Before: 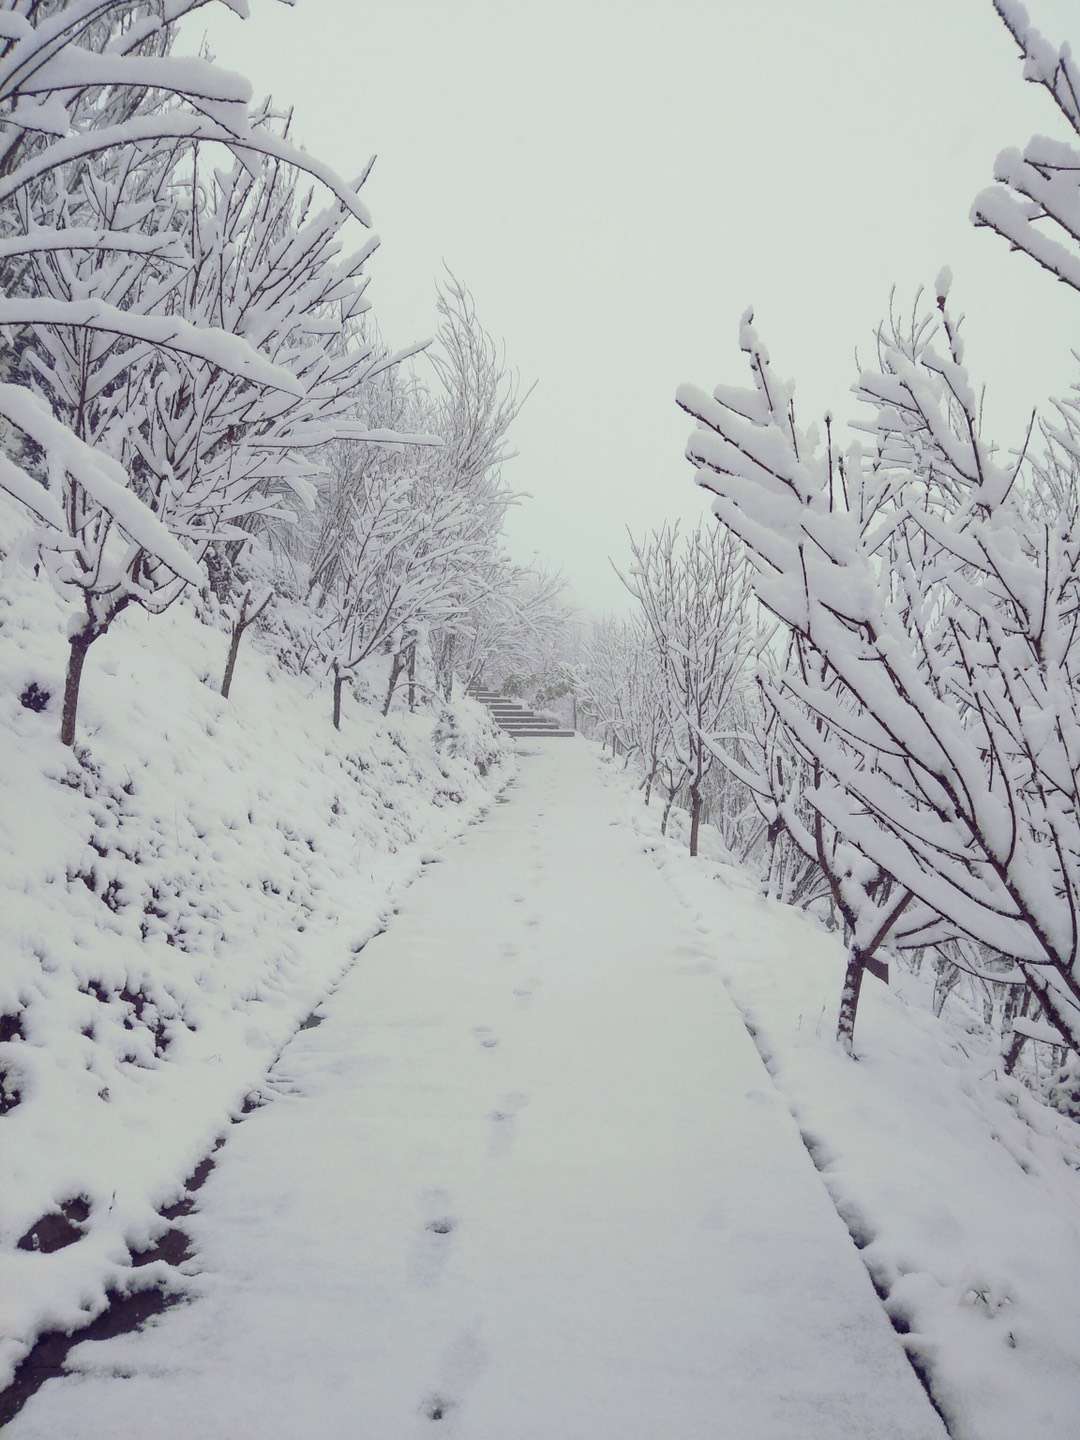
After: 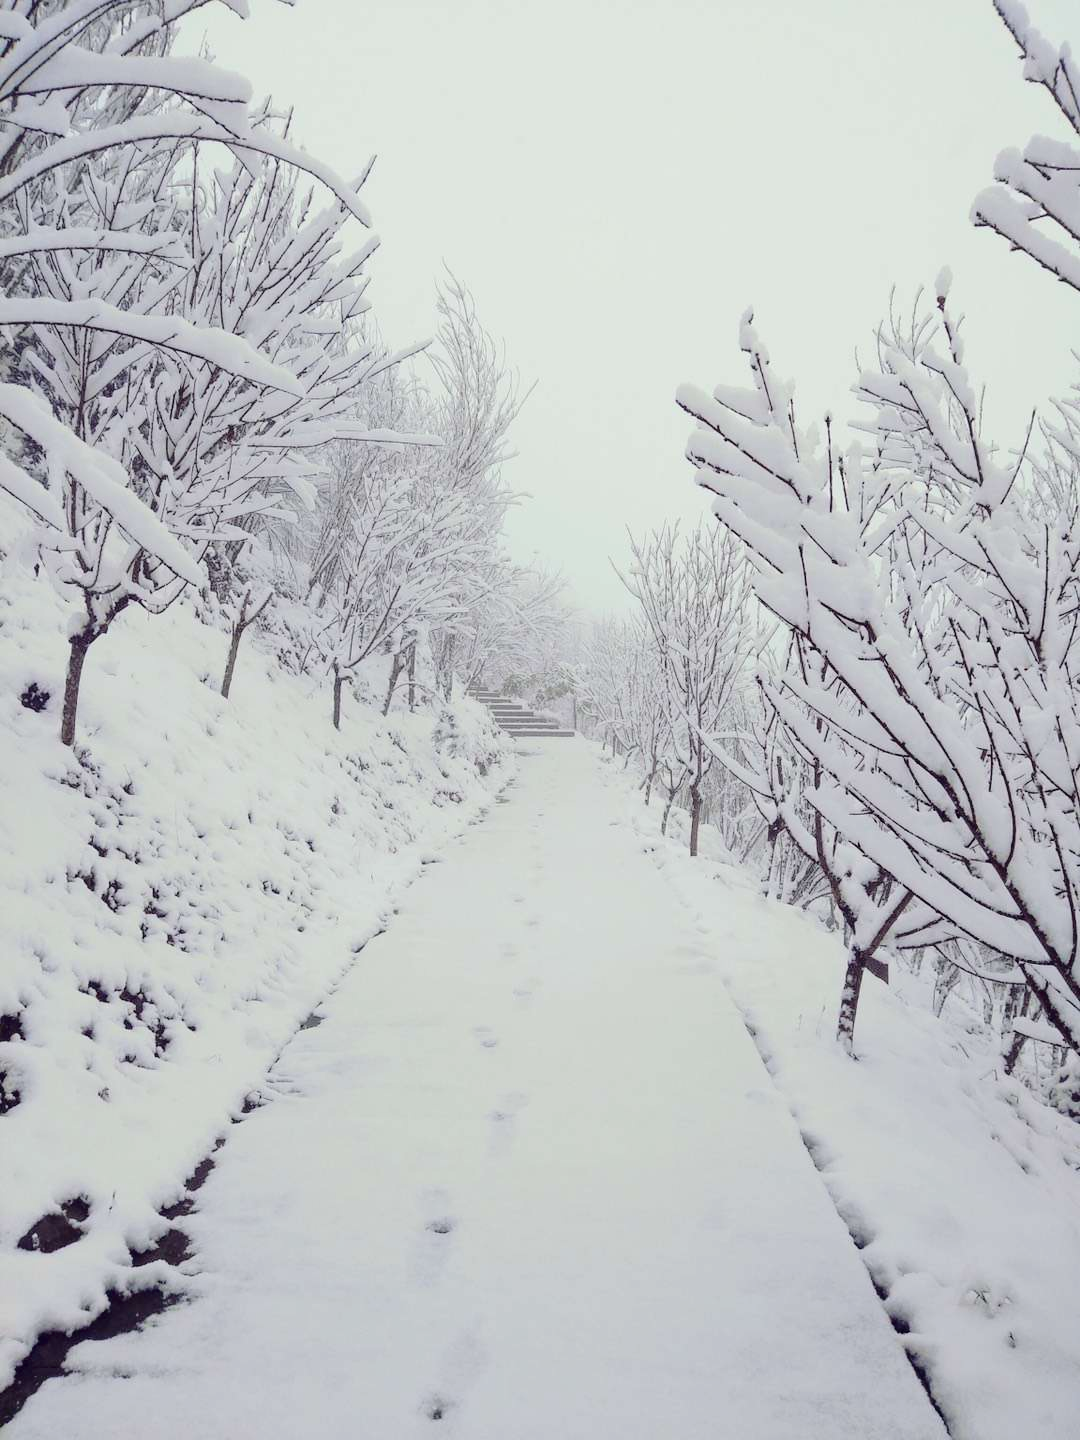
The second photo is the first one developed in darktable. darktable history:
tone curve: curves: ch0 [(0, 0) (0.003, 0.01) (0.011, 0.01) (0.025, 0.011) (0.044, 0.019) (0.069, 0.032) (0.1, 0.054) (0.136, 0.088) (0.177, 0.138) (0.224, 0.214) (0.277, 0.297) (0.335, 0.391) (0.399, 0.469) (0.468, 0.551) (0.543, 0.622) (0.623, 0.699) (0.709, 0.775) (0.801, 0.85) (0.898, 0.929) (1, 1)], color space Lab, independent channels, preserve colors none
